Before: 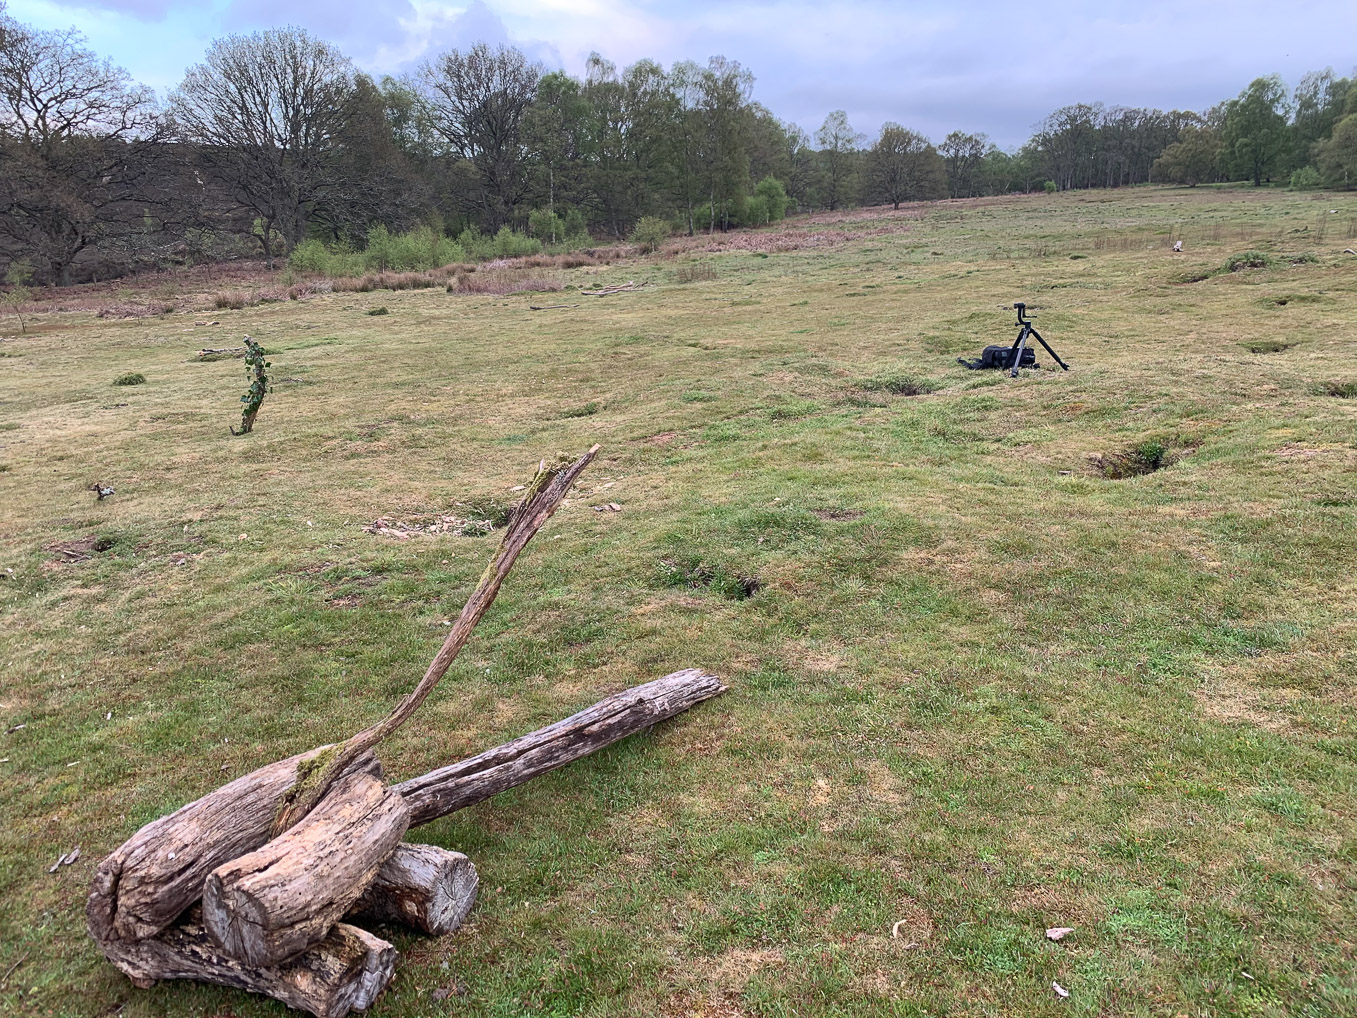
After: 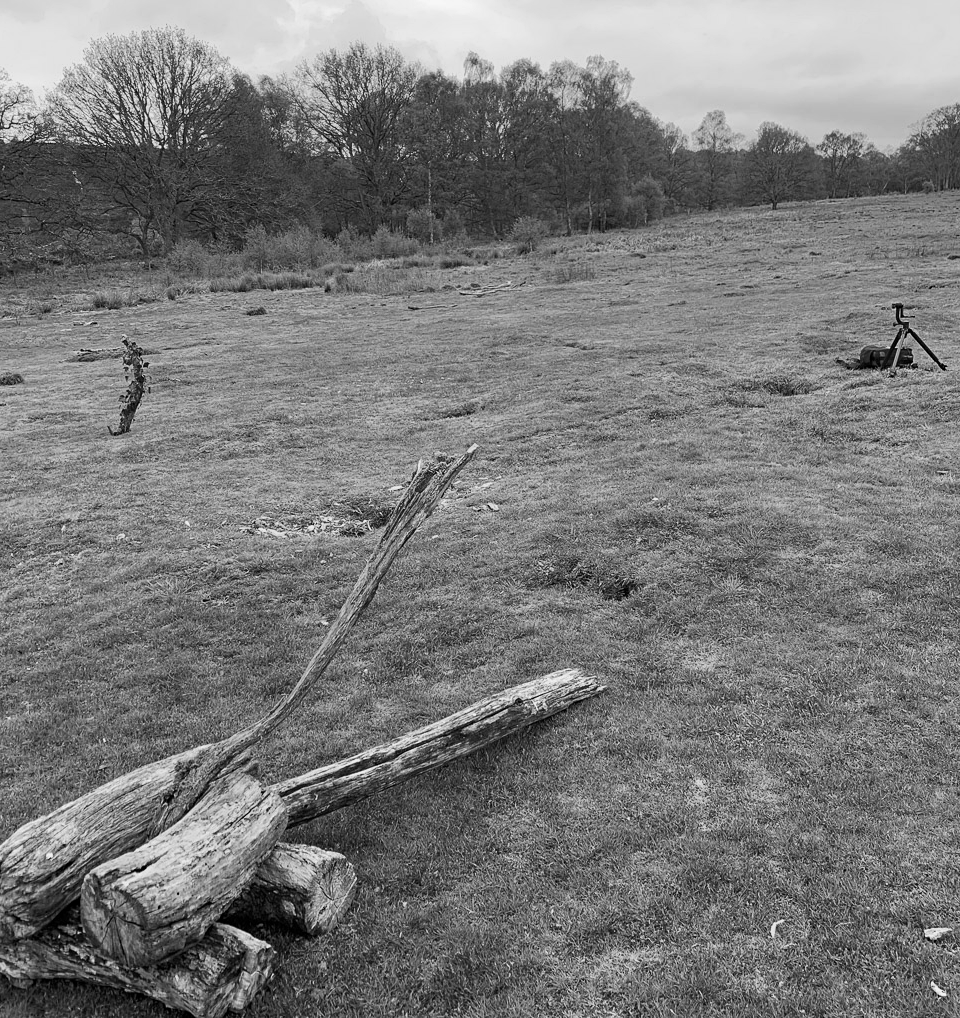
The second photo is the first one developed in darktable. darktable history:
crop and rotate: left 9.034%, right 20.165%
color calibration: output gray [0.246, 0.254, 0.501, 0], gray › normalize channels true, illuminant same as pipeline (D50), adaptation XYZ, x 0.346, y 0.359, temperature 5021.45 K, gamut compression 0.016
haze removal: compatibility mode true, adaptive false
